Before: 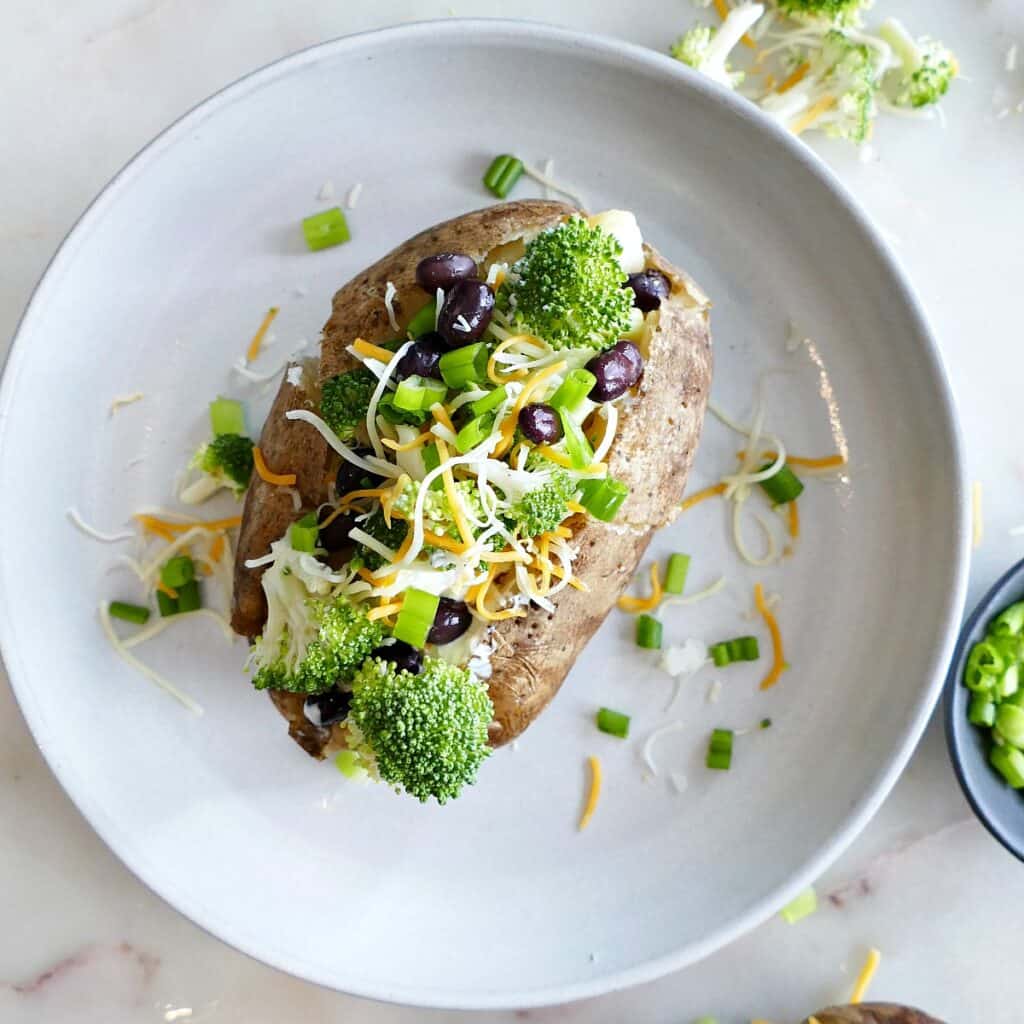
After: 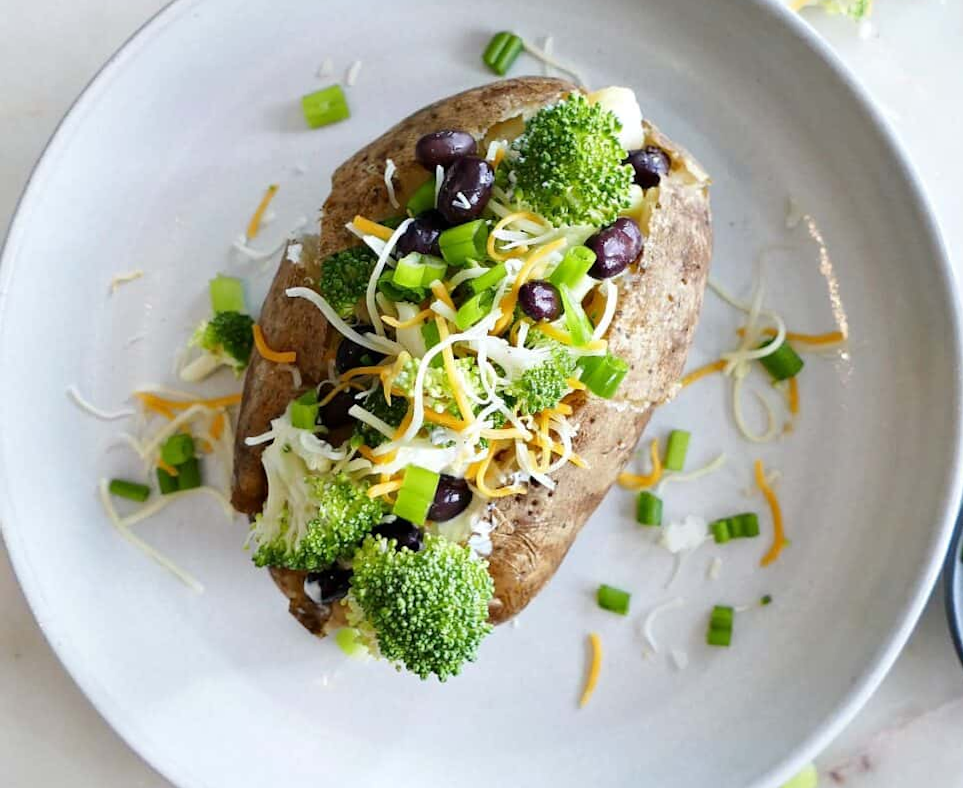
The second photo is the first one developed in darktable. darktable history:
crop and rotate: angle 0.104°, top 11.981%, right 5.745%, bottom 10.923%
